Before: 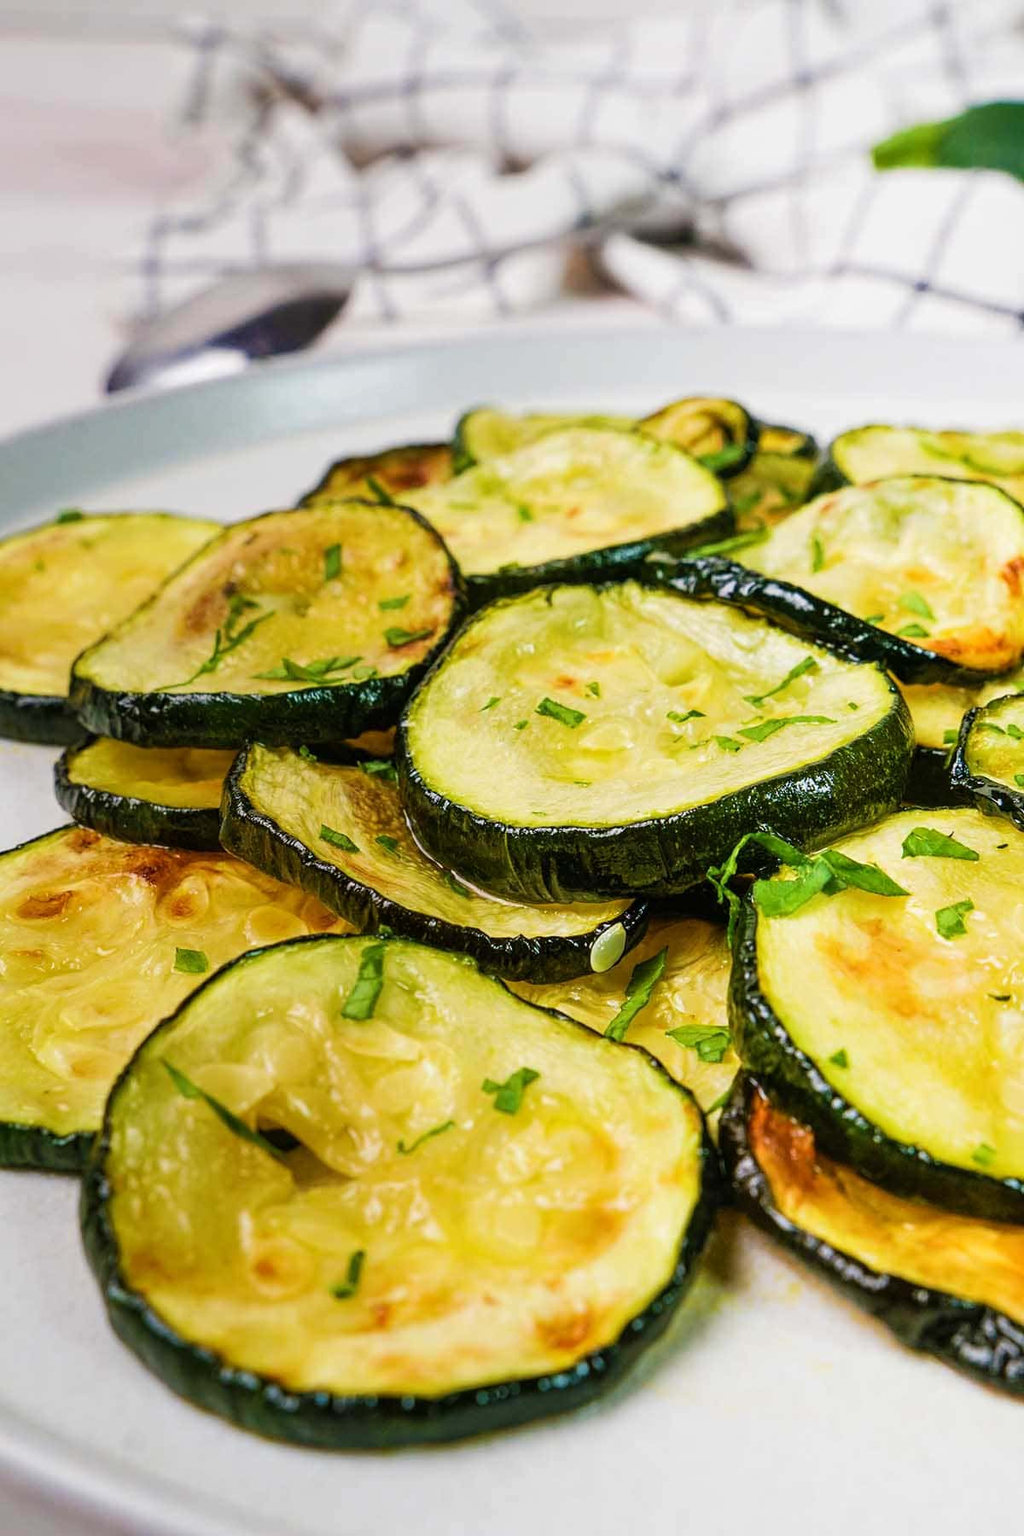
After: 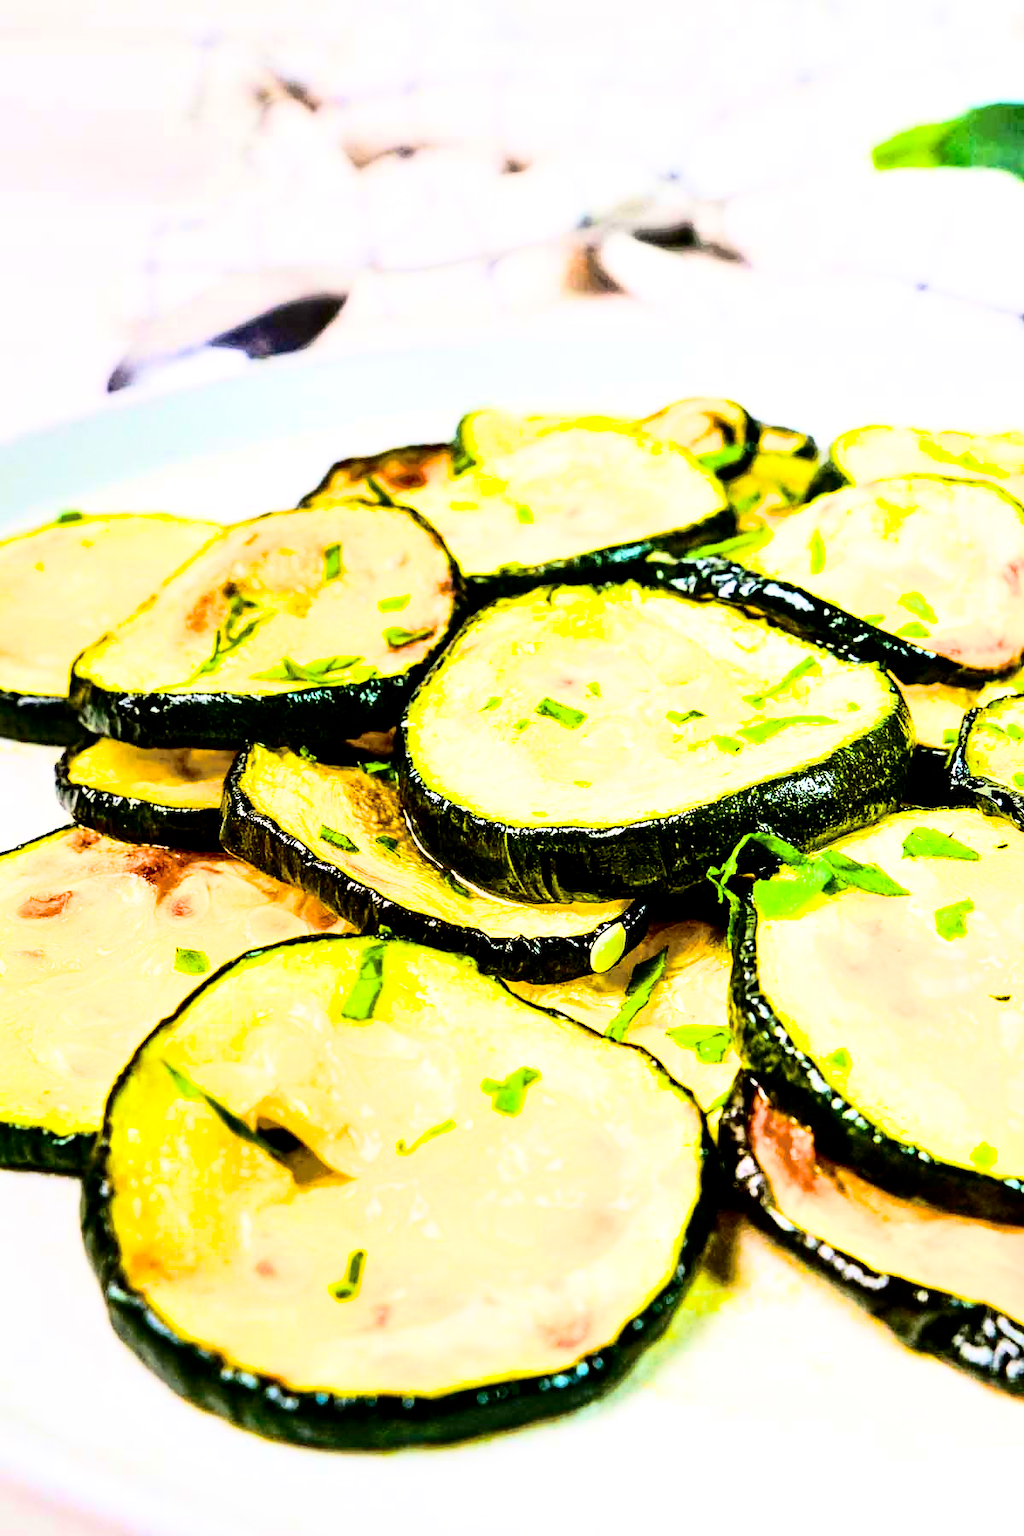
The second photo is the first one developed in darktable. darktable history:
exposure: black level correction 0.001, exposure 1.05 EV, compensate exposure bias true, compensate highlight preservation false
filmic rgb: black relative exposure -7.65 EV, white relative exposure 4.56 EV, hardness 3.61, contrast 1.106
color balance rgb: perceptual saturation grading › global saturation 20%, global vibrance 20%
shadows and highlights: on, module defaults
tone equalizer: -8 EV -1.08 EV, -7 EV -1.01 EV, -6 EV -0.867 EV, -5 EV -0.578 EV, -3 EV 0.578 EV, -2 EV 0.867 EV, -1 EV 1.01 EV, +0 EV 1.08 EV, edges refinement/feathering 500, mask exposure compensation -1.57 EV, preserve details no
contrast brightness saturation: contrast 0.5, saturation -0.1
local contrast: mode bilateral grid, contrast 20, coarseness 50, detail 132%, midtone range 0.2
